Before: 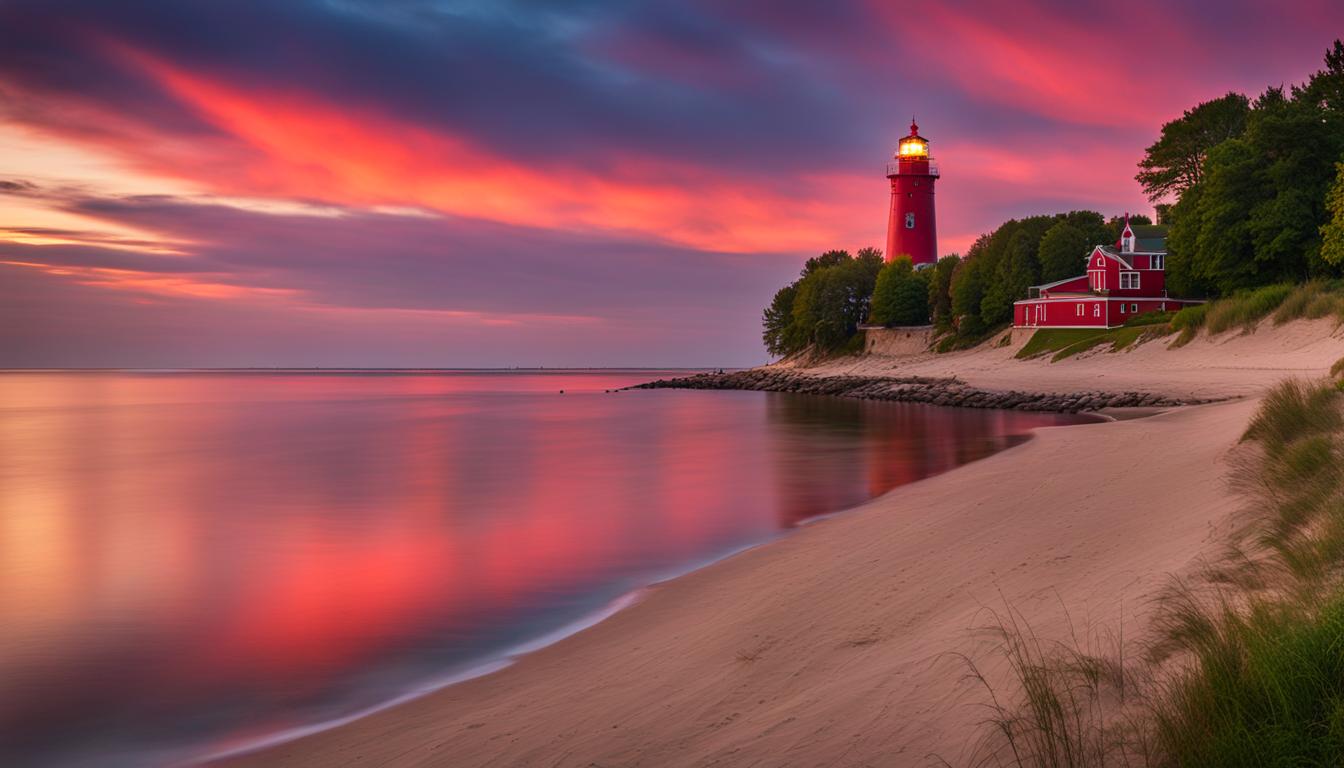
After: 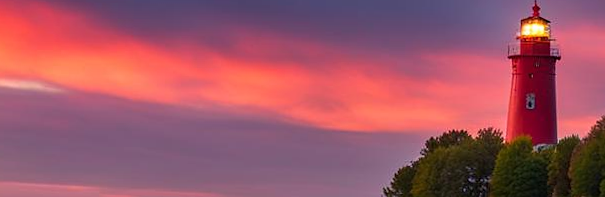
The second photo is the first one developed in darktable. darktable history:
crop: left 28.64%, top 16.832%, right 26.637%, bottom 58.055%
sharpen: radius 0.969, amount 0.604
rotate and perspective: rotation 0.8°, automatic cropping off
